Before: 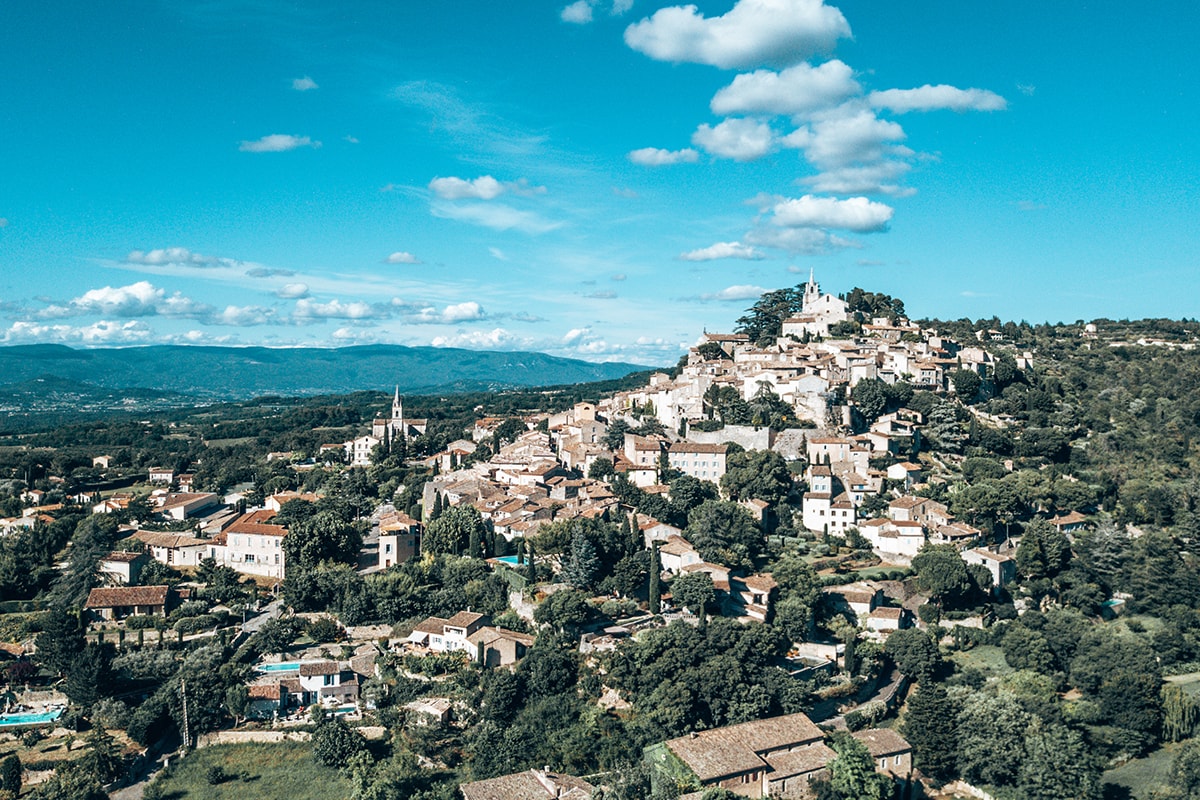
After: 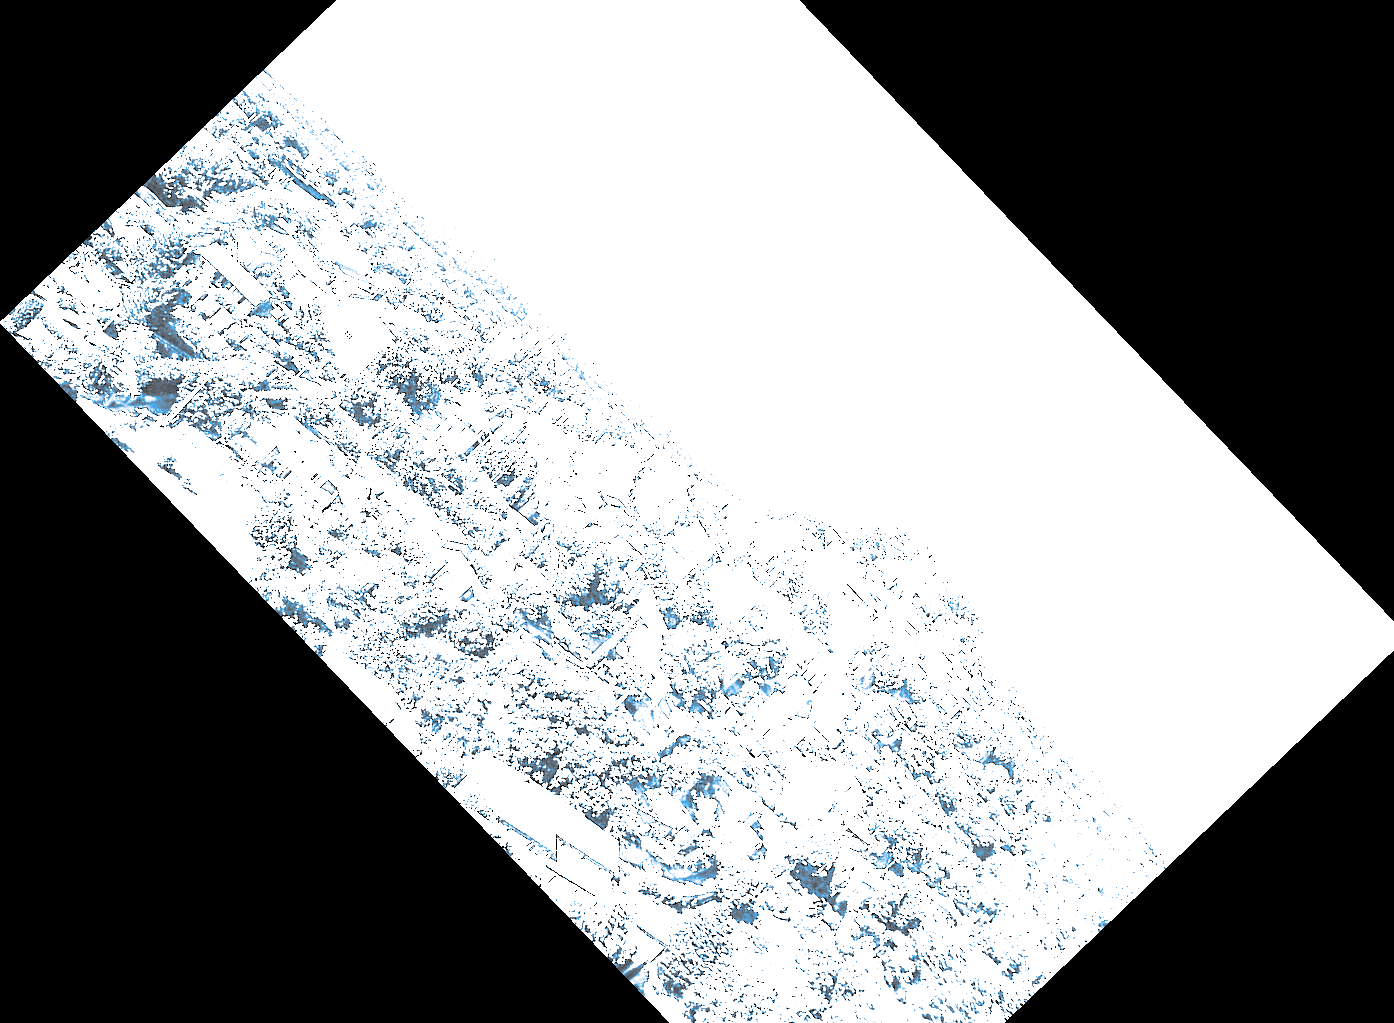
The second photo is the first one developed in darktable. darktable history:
white balance: red 8, blue 8
crop and rotate: angle -46.26°, top 16.234%, right 0.912%, bottom 11.704%
color calibration: output gray [0.246, 0.254, 0.501, 0], gray › normalize channels true, illuminant same as pipeline (D50), adaptation XYZ, x 0.346, y 0.359, gamut compression 0
shadows and highlights: shadows -30, highlights 30
split-toning: shadows › hue 220°, shadows › saturation 0.64, highlights › hue 220°, highlights › saturation 0.64, balance 0, compress 5.22%
